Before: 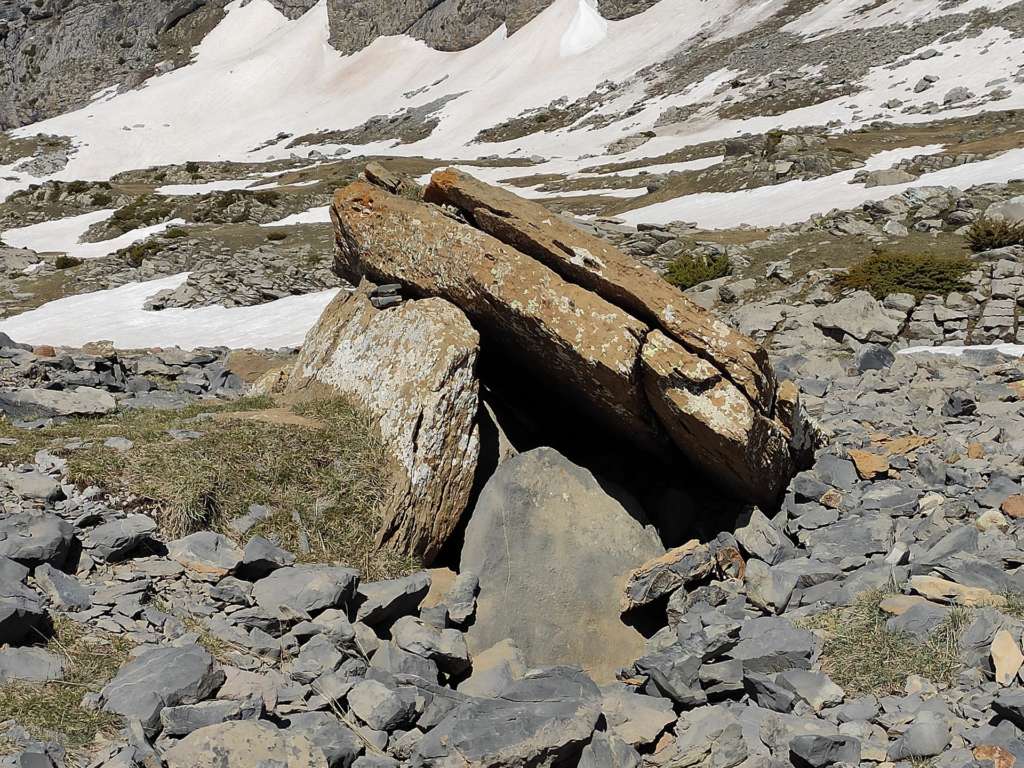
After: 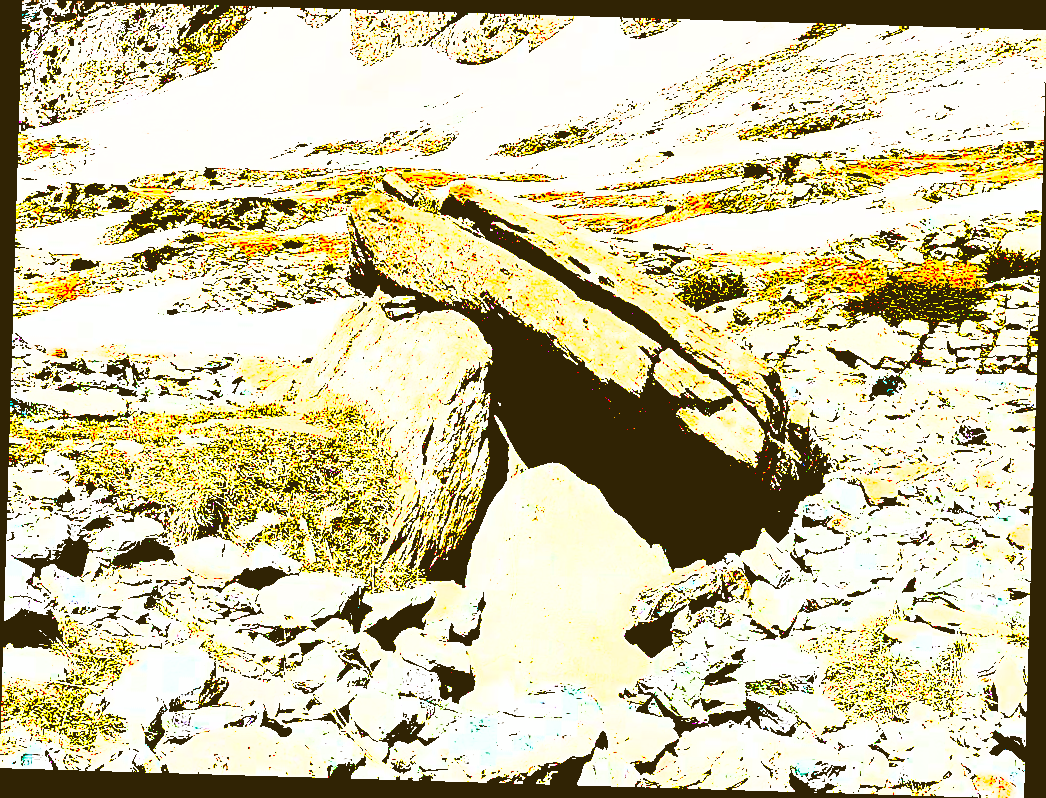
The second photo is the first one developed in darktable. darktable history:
sharpen: on, module defaults
rgb levels: levels [[0.029, 0.461, 0.922], [0, 0.5, 1], [0, 0.5, 1]]
rotate and perspective: rotation 1.72°, automatic cropping off
shadows and highlights: on, module defaults
color correction: highlights a* -0.482, highlights b* 0.161, shadows a* 4.66, shadows b* 20.72
tone curve: curves: ch0 [(0, 0.087) (0.175, 0.178) (0.466, 0.498) (0.715, 0.764) (1, 0.961)]; ch1 [(0, 0) (0.437, 0.398) (0.476, 0.466) (0.505, 0.505) (0.534, 0.544) (0.612, 0.605) (0.641, 0.643) (1, 1)]; ch2 [(0, 0) (0.359, 0.379) (0.427, 0.453) (0.489, 0.495) (0.531, 0.534) (0.579, 0.579) (1, 1)], color space Lab, independent channels, preserve colors none
exposure: black level correction 0.1, exposure 3 EV, compensate highlight preservation false
